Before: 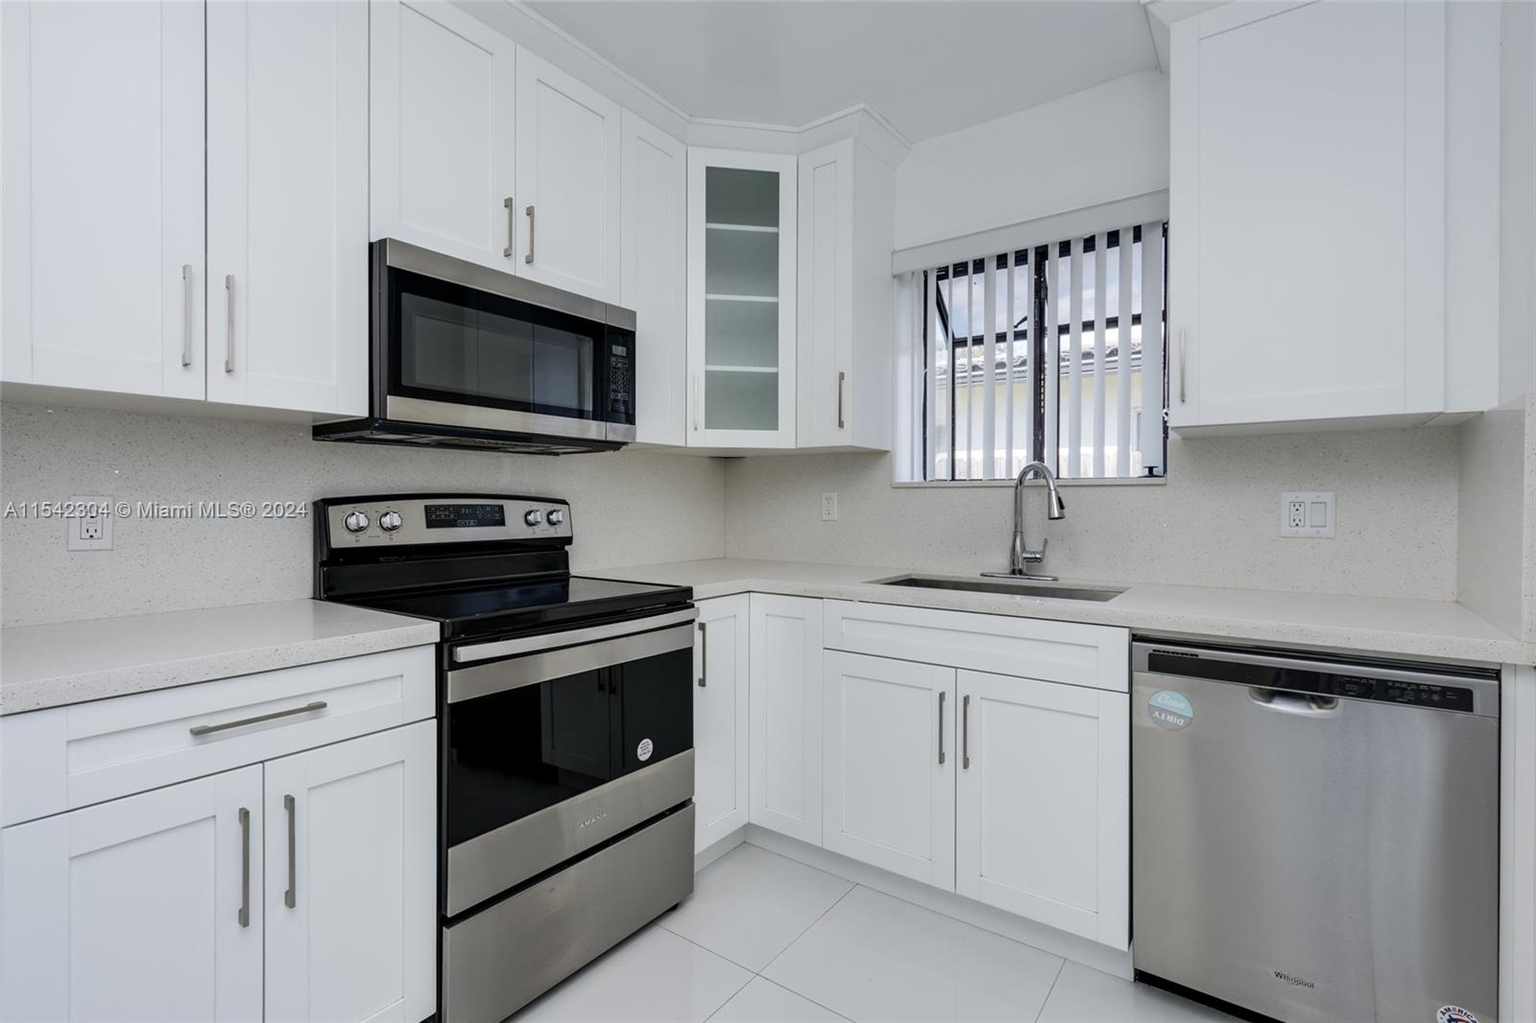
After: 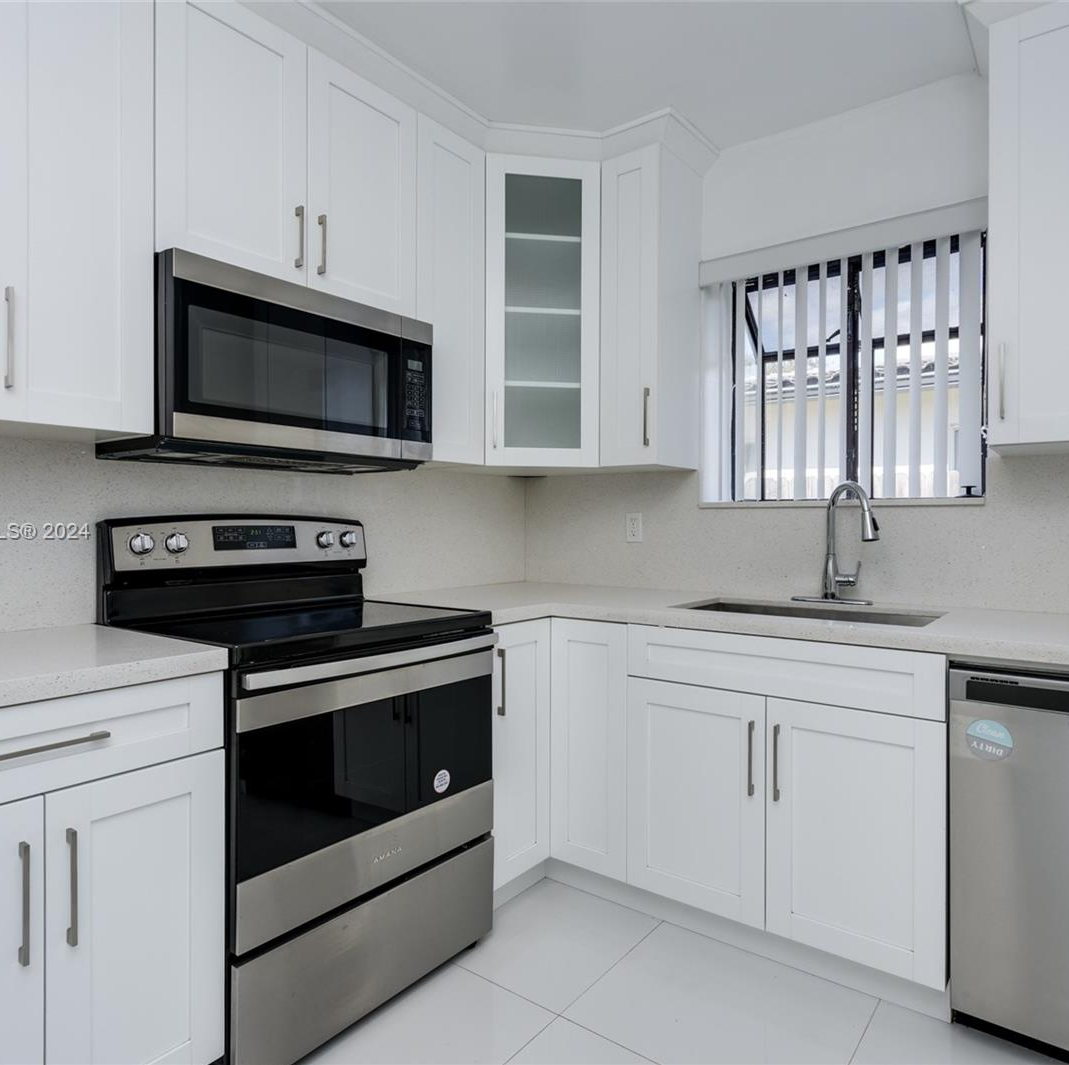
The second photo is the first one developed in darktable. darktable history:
crop and rotate: left 14.434%, right 18.744%
